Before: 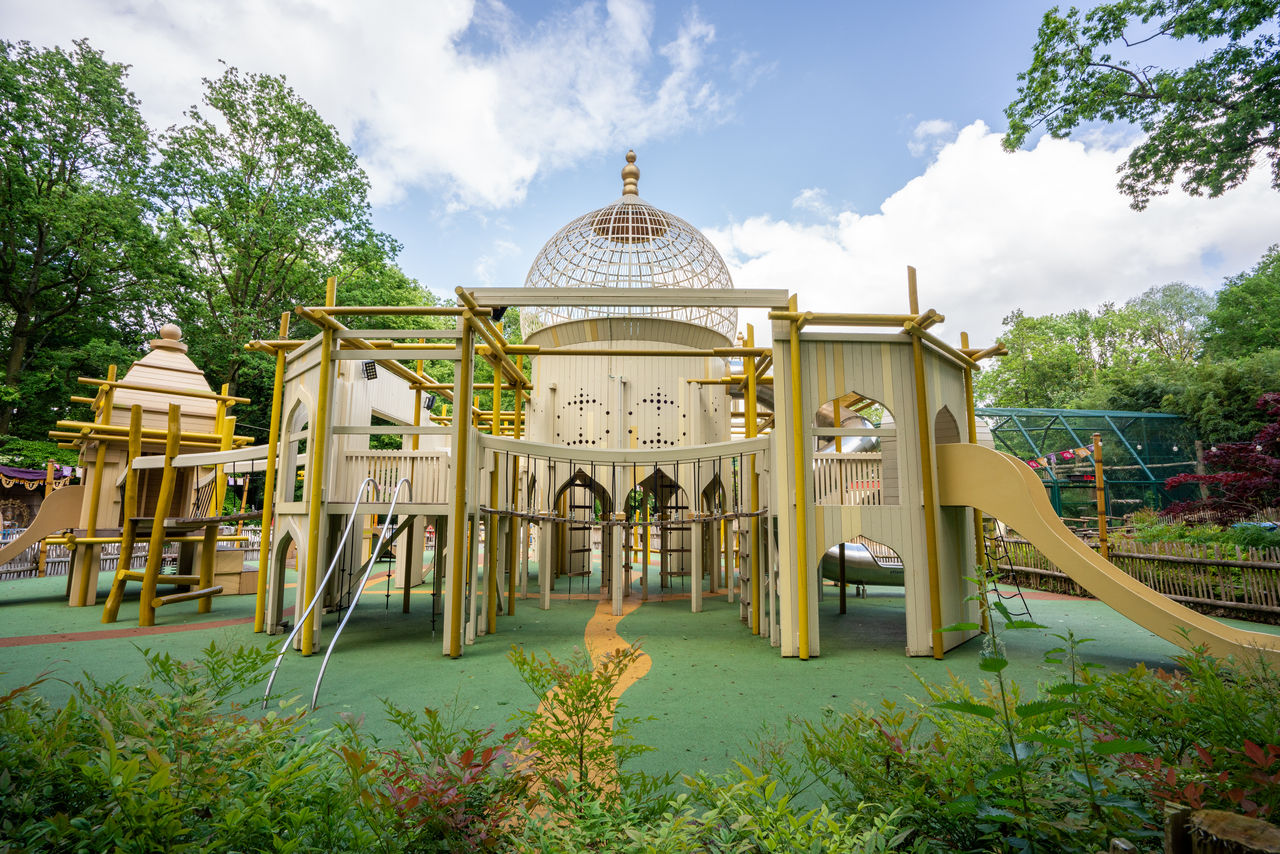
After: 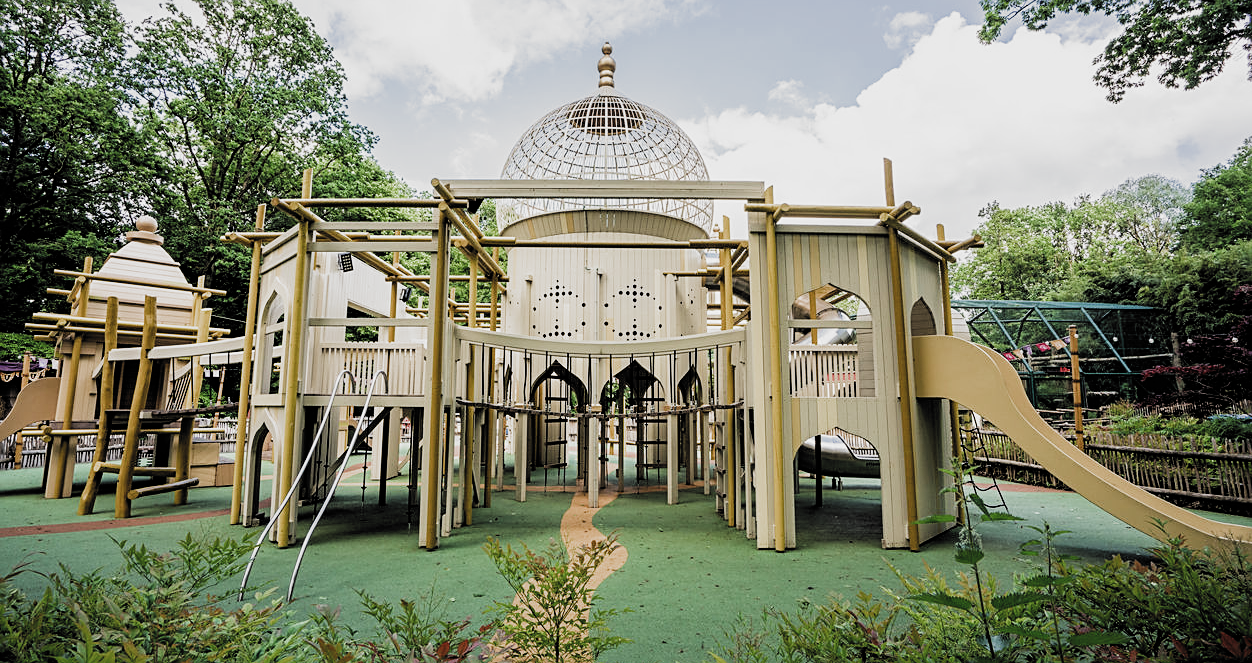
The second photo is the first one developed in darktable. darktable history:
sharpen: on, module defaults
contrast brightness saturation: contrast 0.007, saturation -0.047
crop and rotate: left 1.92%, top 12.739%, right 0.223%, bottom 9.527%
filmic rgb: black relative exposure -5.09 EV, white relative exposure 3.97 EV, hardness 2.88, contrast 1.384, highlights saturation mix -29.58%, add noise in highlights 0.001, color science v3 (2019), use custom middle-gray values true, contrast in highlights soft
